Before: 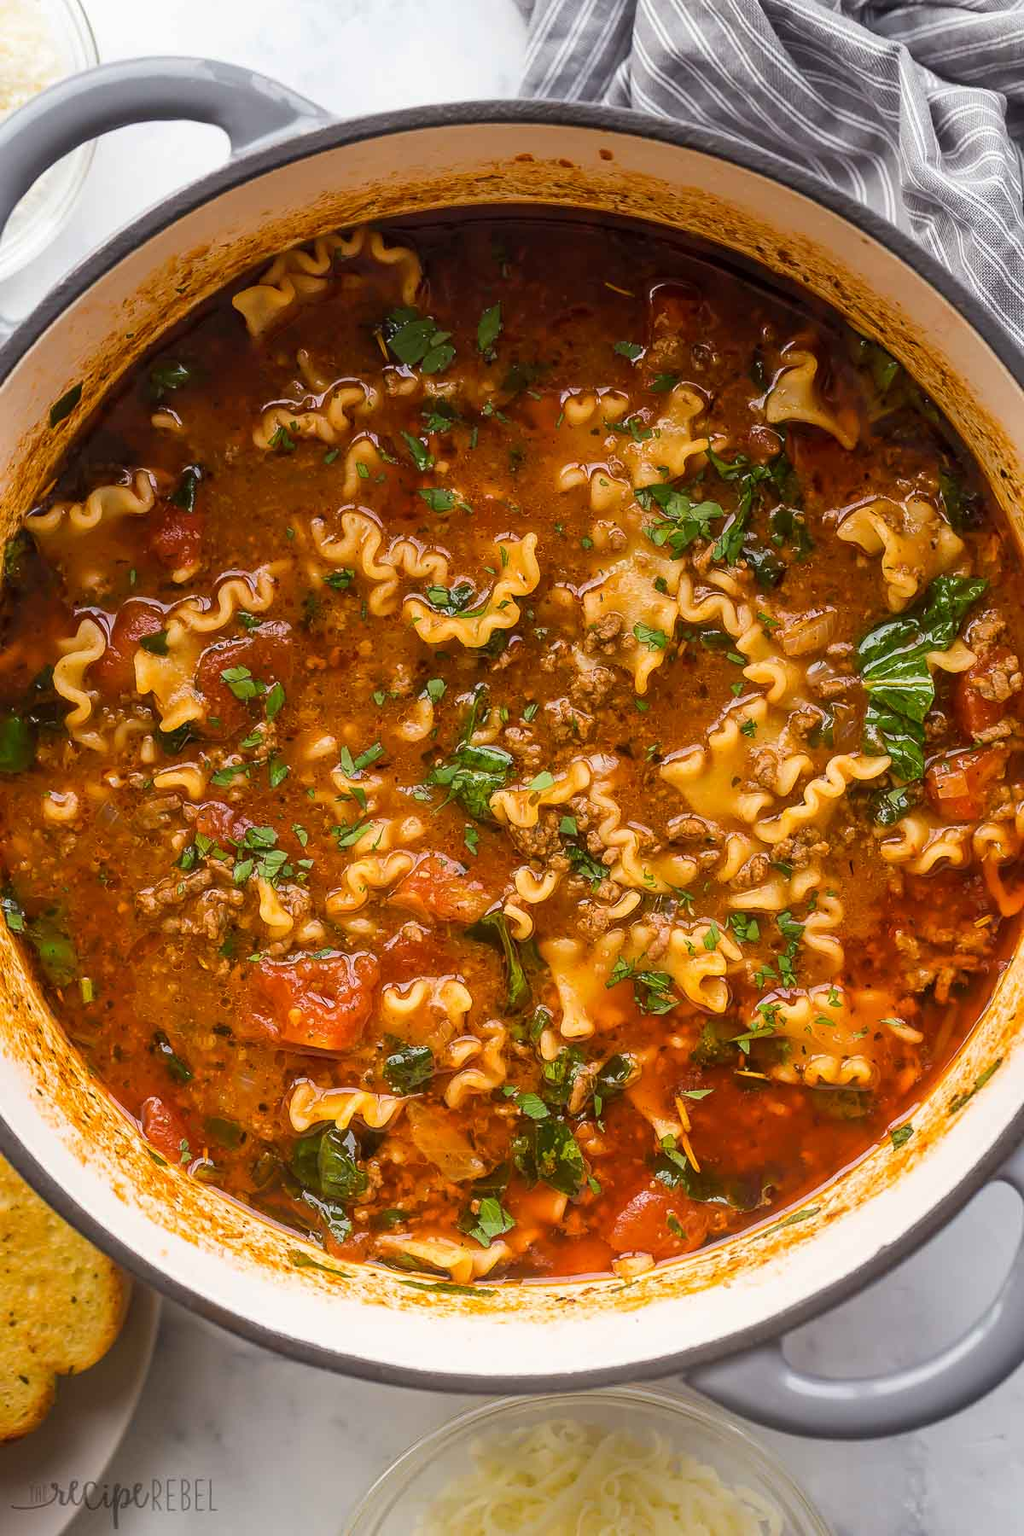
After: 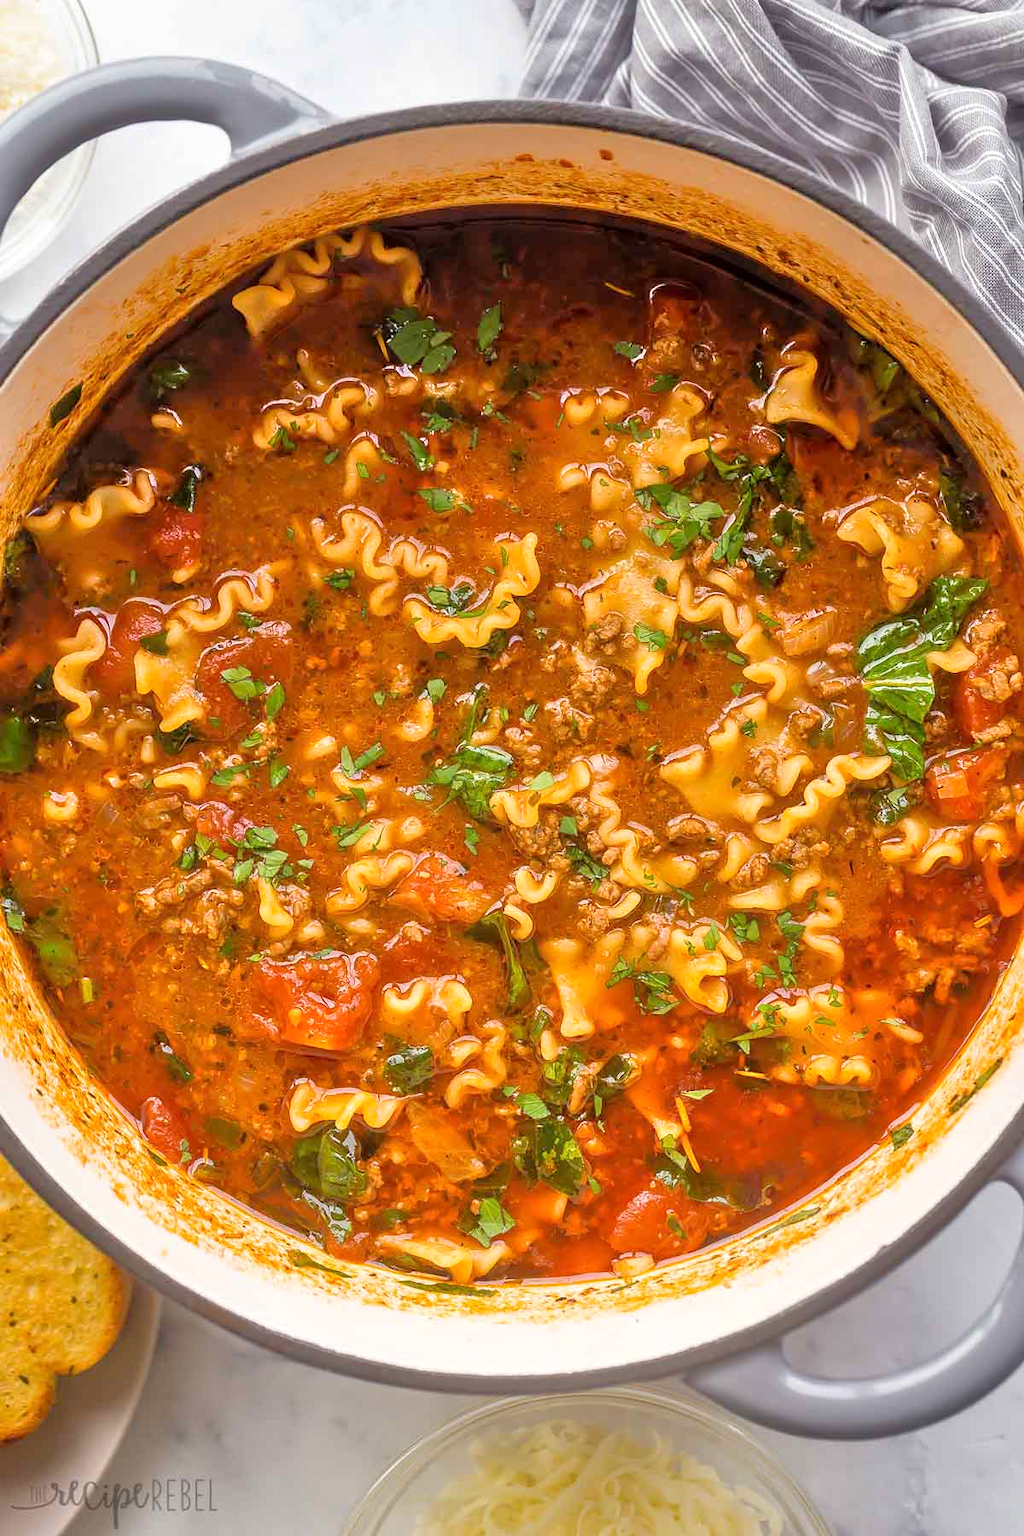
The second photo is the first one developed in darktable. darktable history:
tone equalizer: -7 EV 0.141 EV, -6 EV 0.625 EV, -5 EV 1.12 EV, -4 EV 1.33 EV, -3 EV 1.15 EV, -2 EV 0.6 EV, -1 EV 0.162 EV, mask exposure compensation -0.509 EV
